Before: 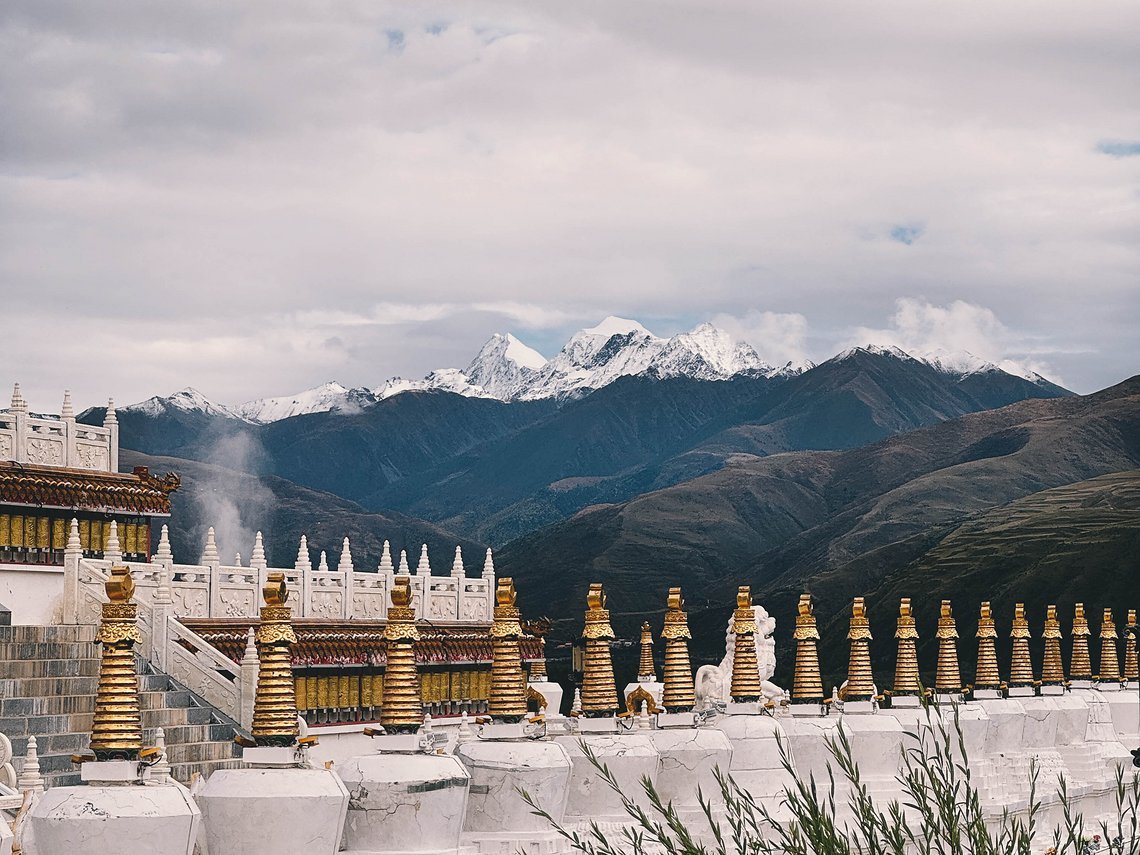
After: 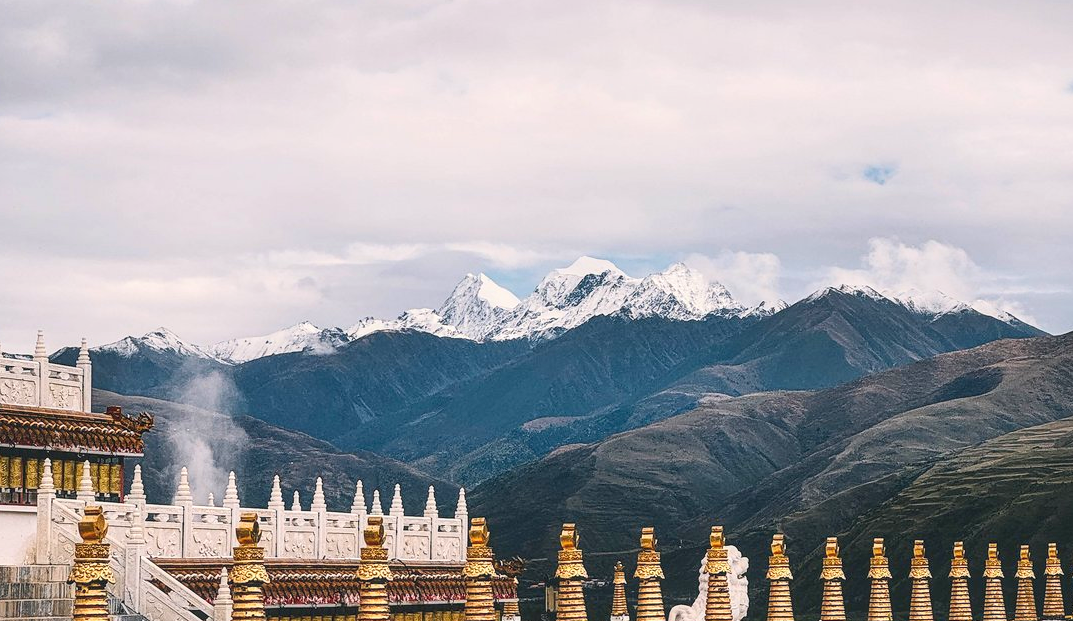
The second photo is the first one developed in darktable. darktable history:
crop: left 2.441%, top 7.126%, right 3.386%, bottom 20.186%
local contrast: on, module defaults
shadows and highlights: shadows 25.59, highlights -23.61
contrast brightness saturation: contrast 0.196, brightness 0.162, saturation 0.222
